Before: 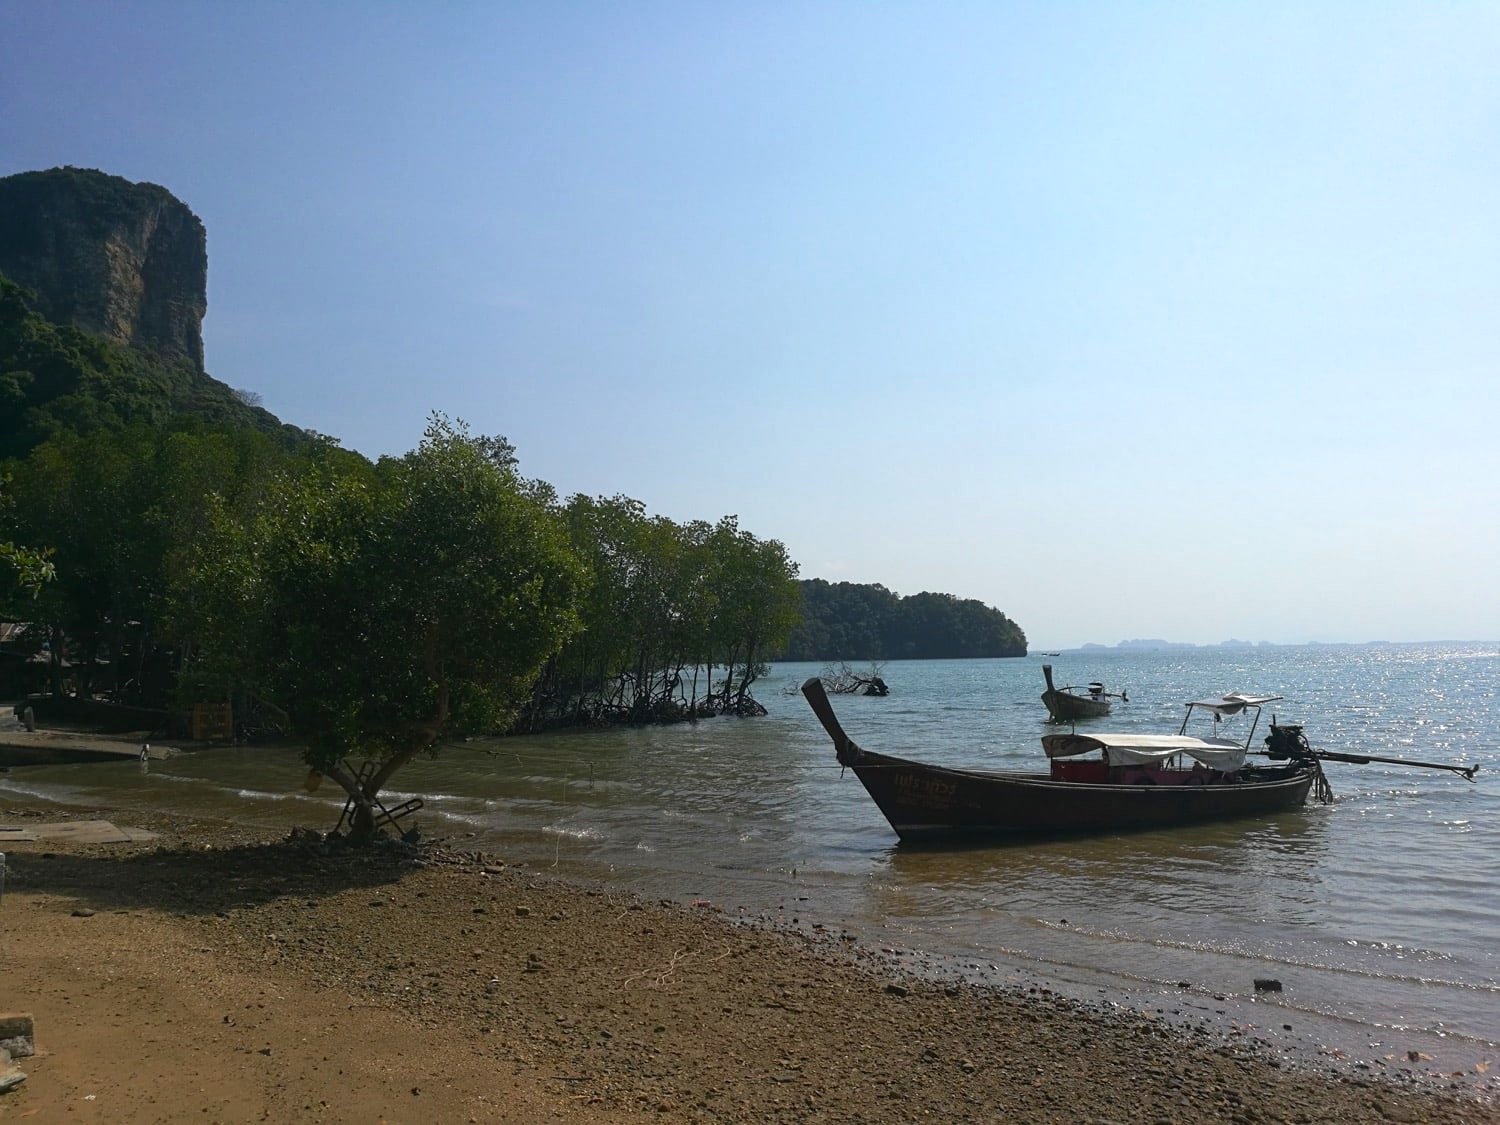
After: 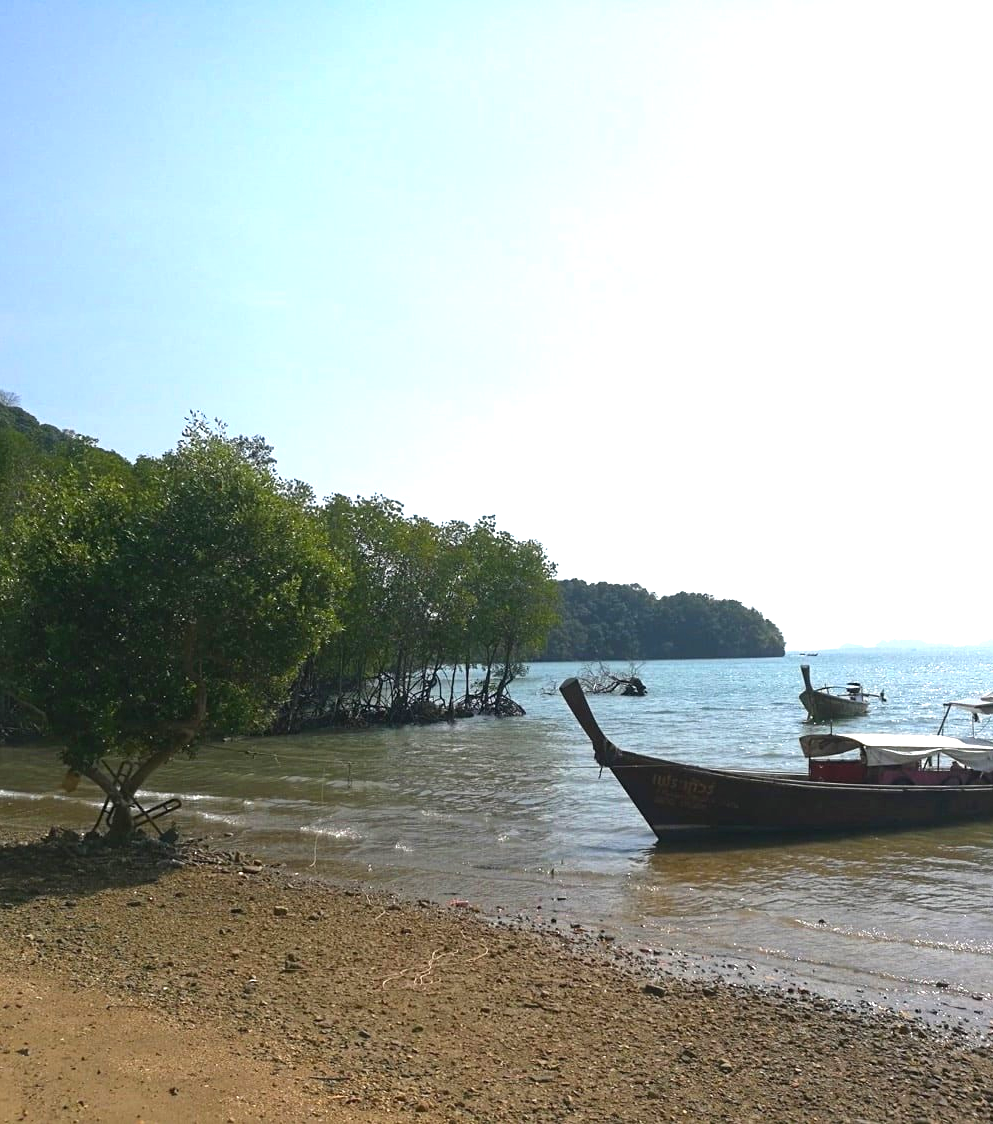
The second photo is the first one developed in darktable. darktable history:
exposure: black level correction 0, exposure 1.101 EV, compensate exposure bias true, compensate highlight preservation false
crop and rotate: left 16.187%, right 17.602%
